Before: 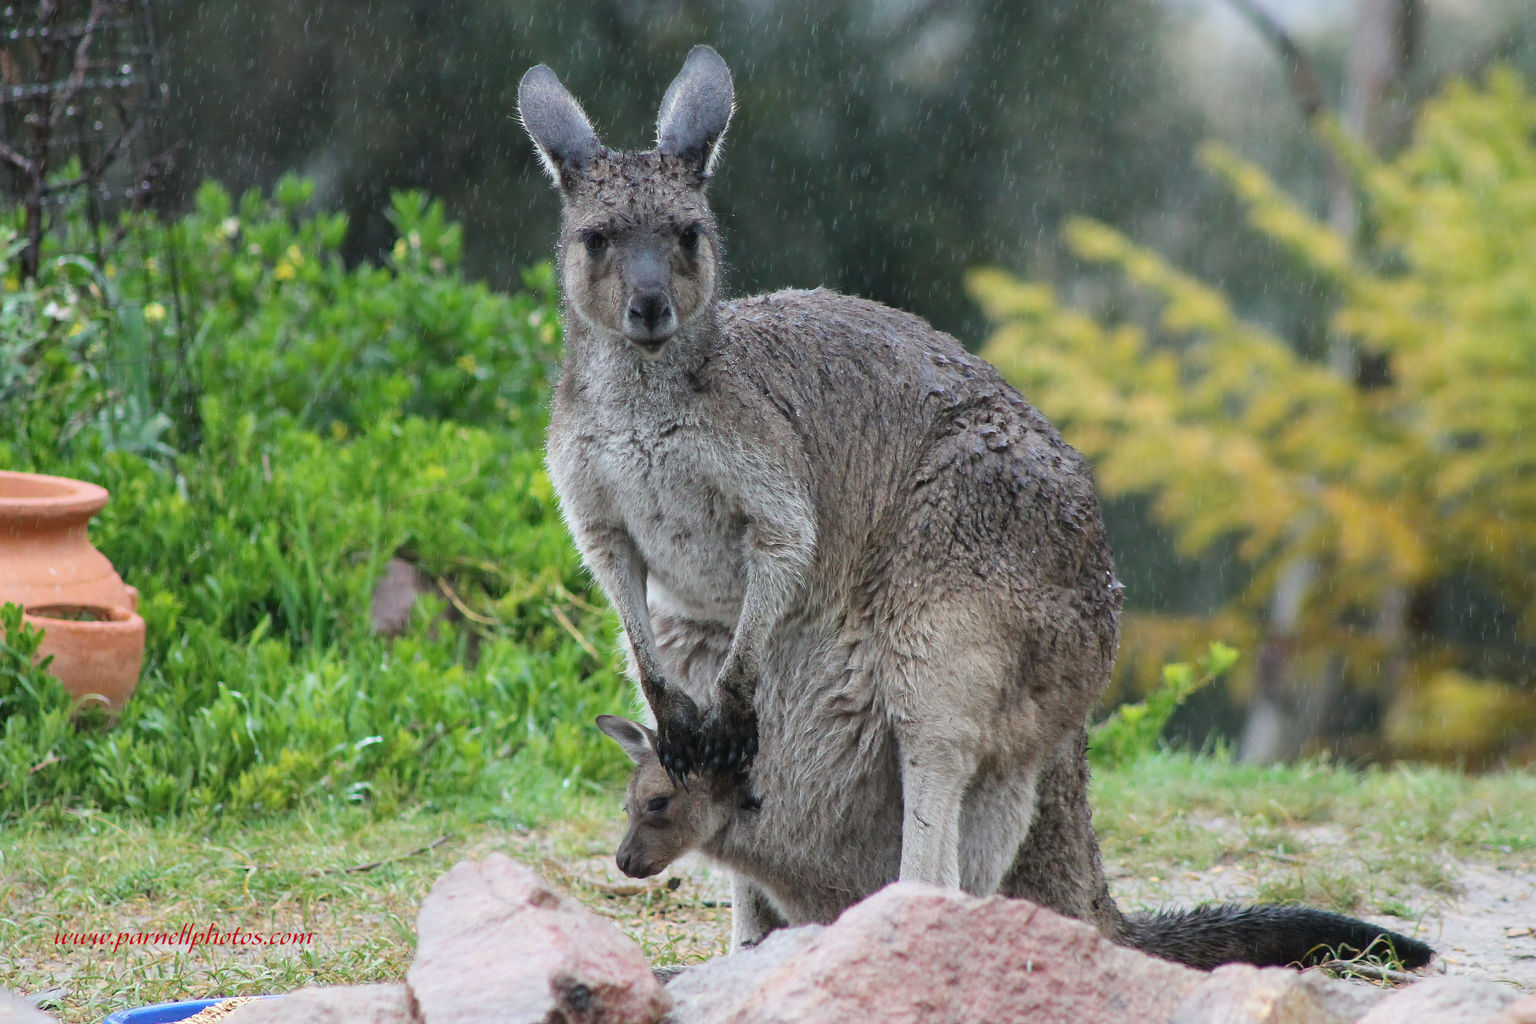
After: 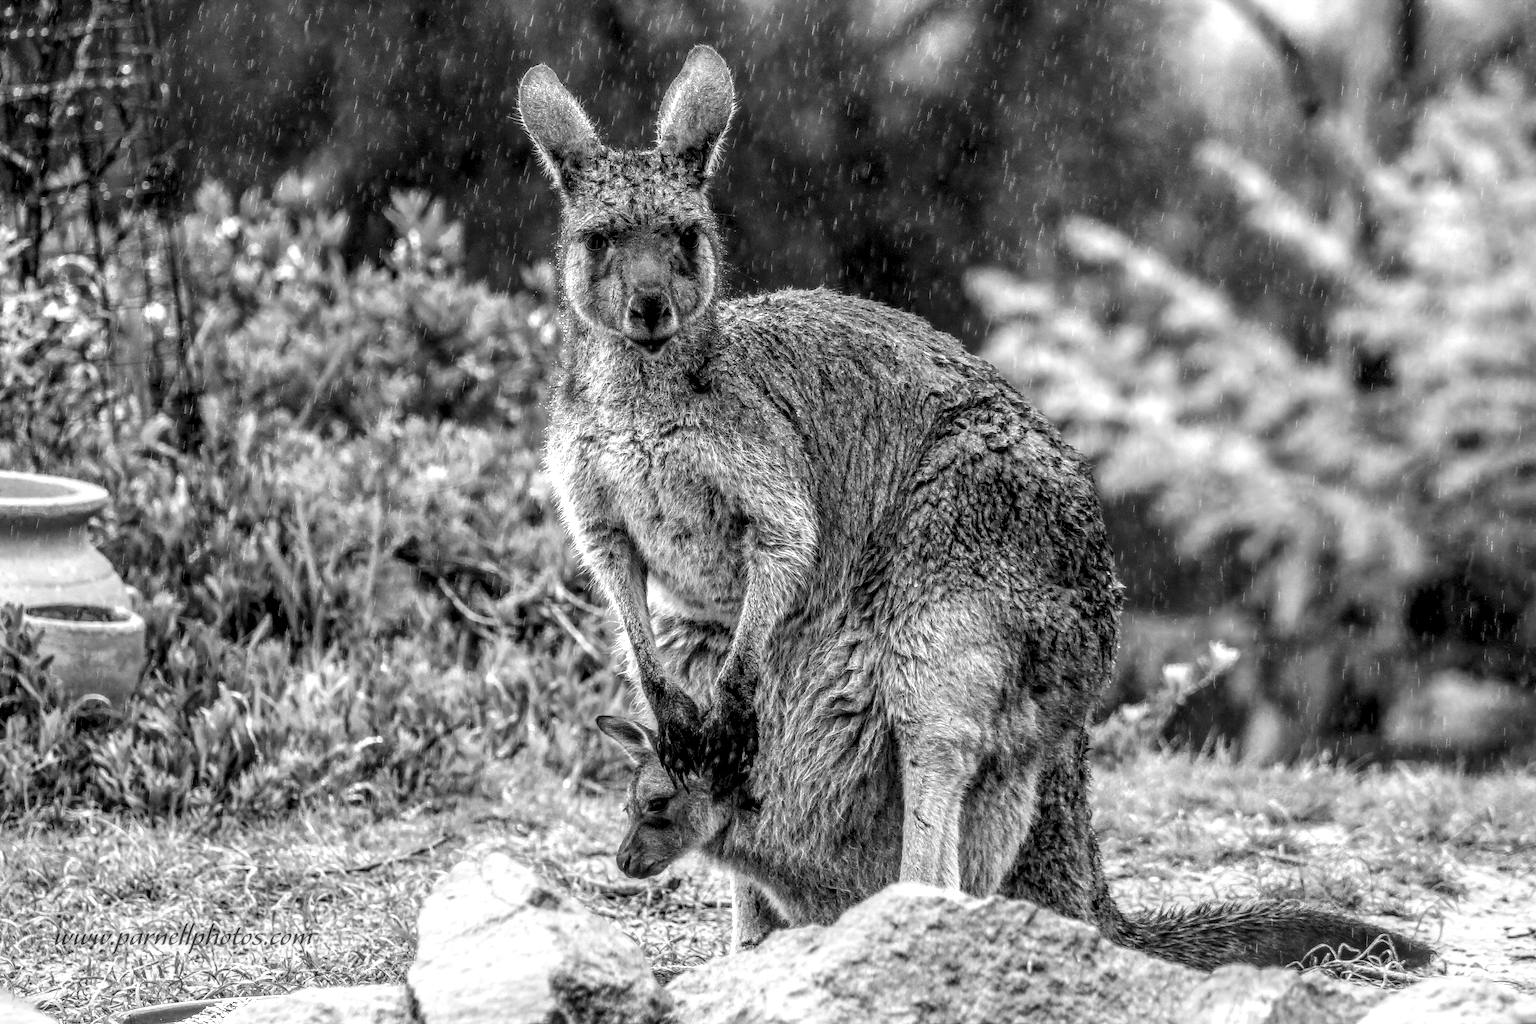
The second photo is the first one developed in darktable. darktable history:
monochrome: on, module defaults
local contrast: highlights 0%, shadows 0%, detail 300%, midtone range 0.3
